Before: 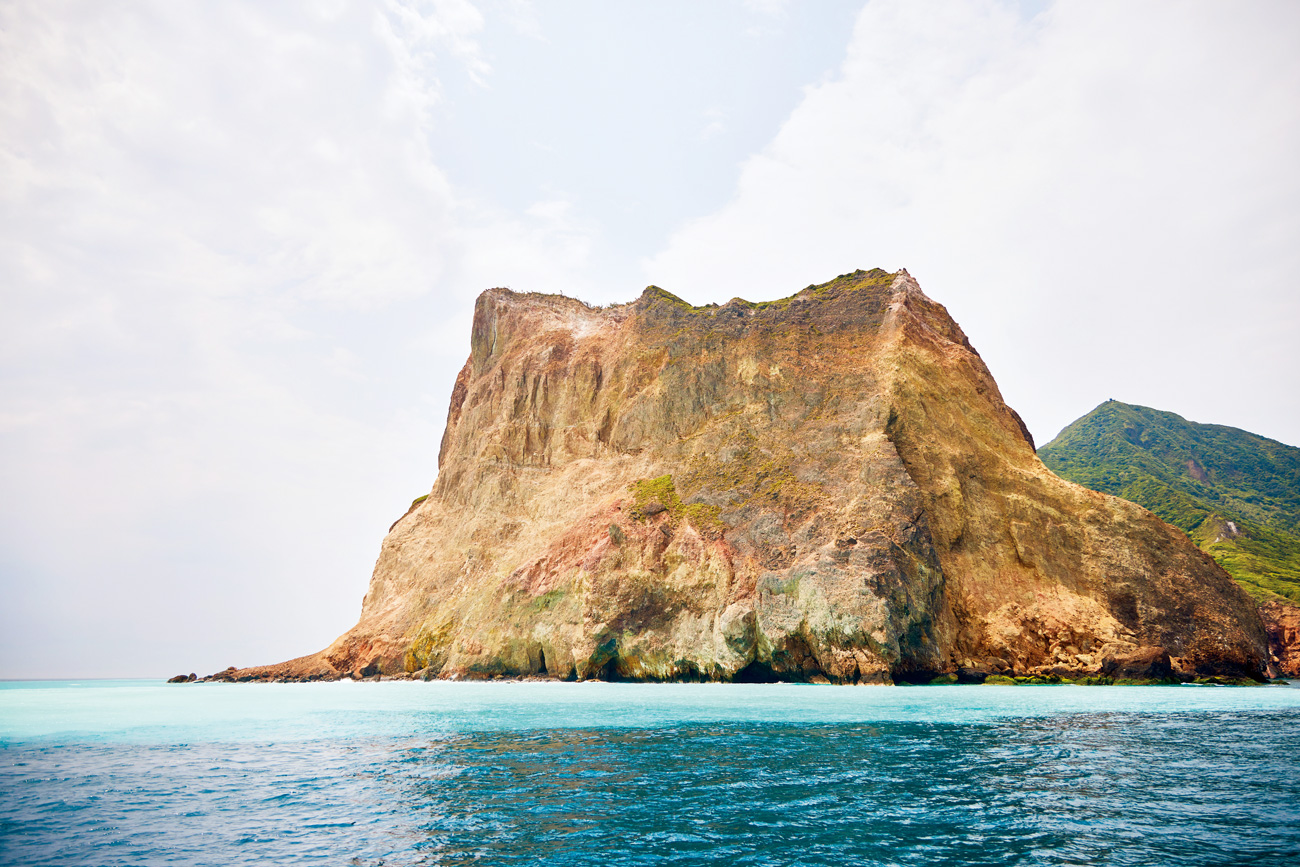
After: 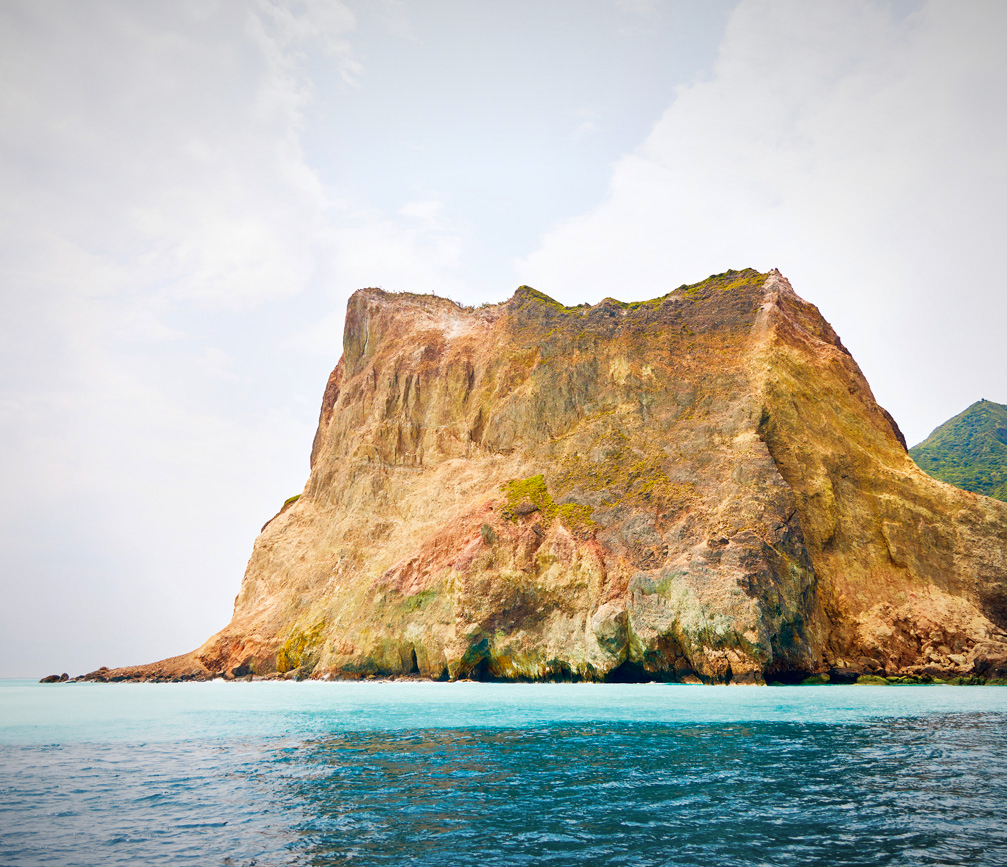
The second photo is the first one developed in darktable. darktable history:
crop: left 9.899%, right 12.574%
vignetting: fall-off radius 99.02%, width/height ratio 1.342
color balance rgb: linear chroma grading › global chroma 8.904%, perceptual saturation grading › global saturation -0.103%, global vibrance 20%
